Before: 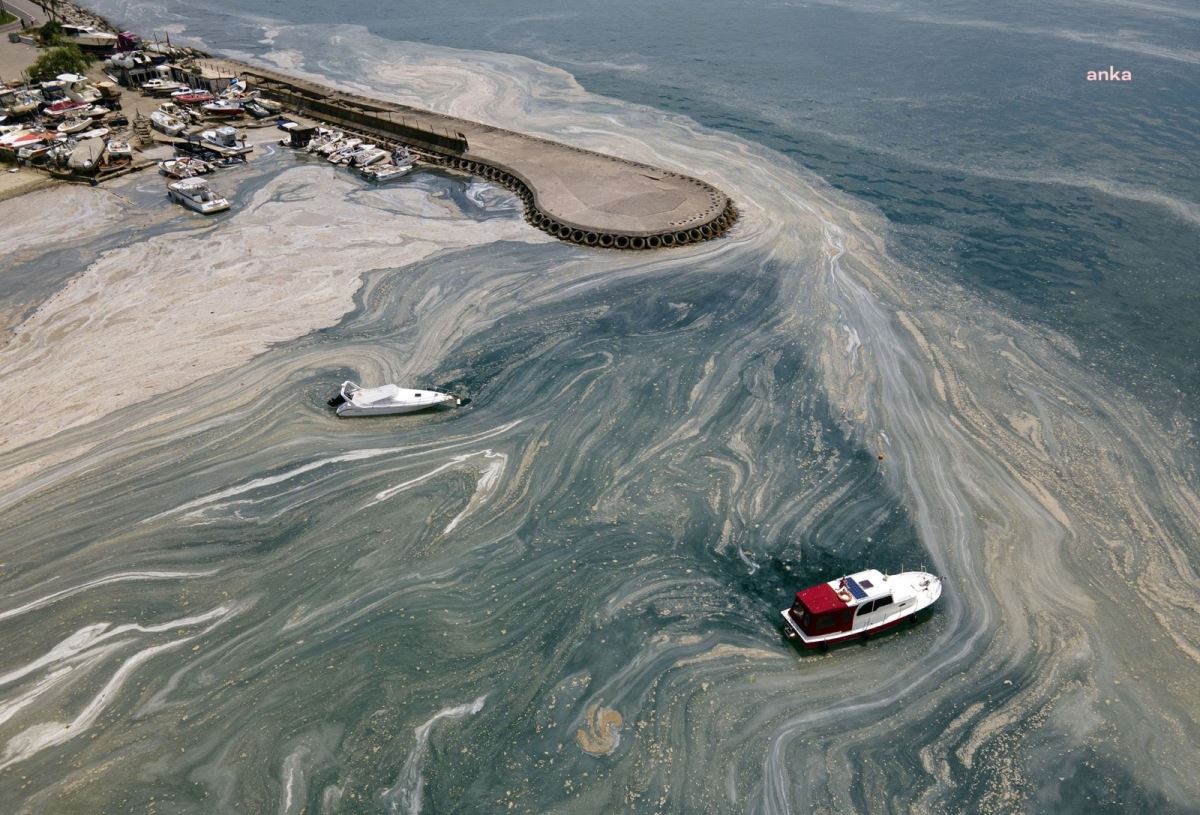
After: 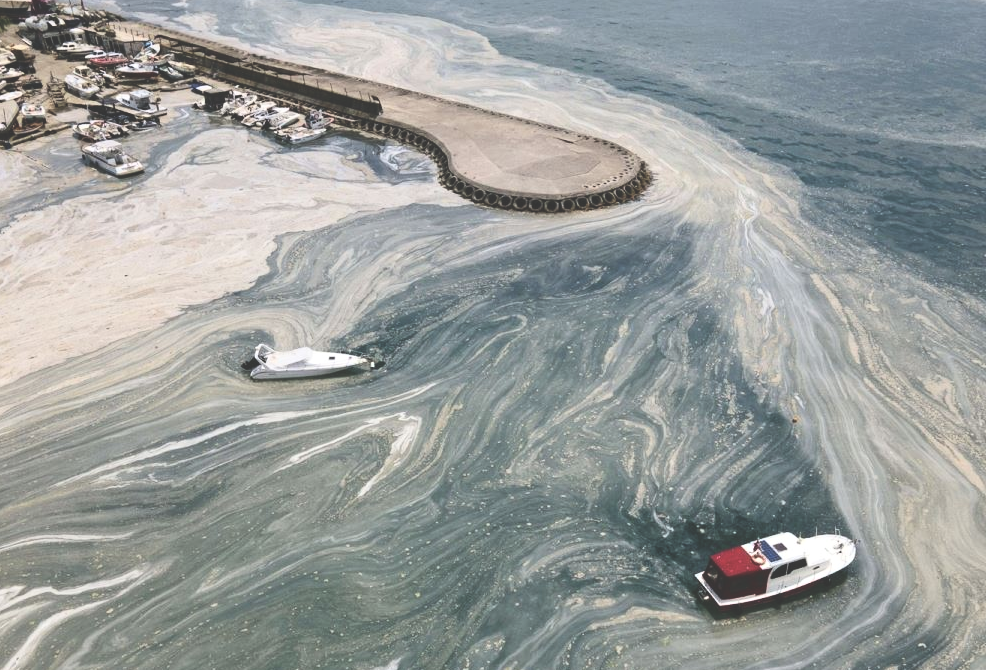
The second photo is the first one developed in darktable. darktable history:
contrast brightness saturation: contrast 0.24, brightness 0.09
exposure: black level correction -0.041, exposure 0.064 EV, compensate highlight preservation false
crop and rotate: left 7.196%, top 4.574%, right 10.605%, bottom 13.178%
